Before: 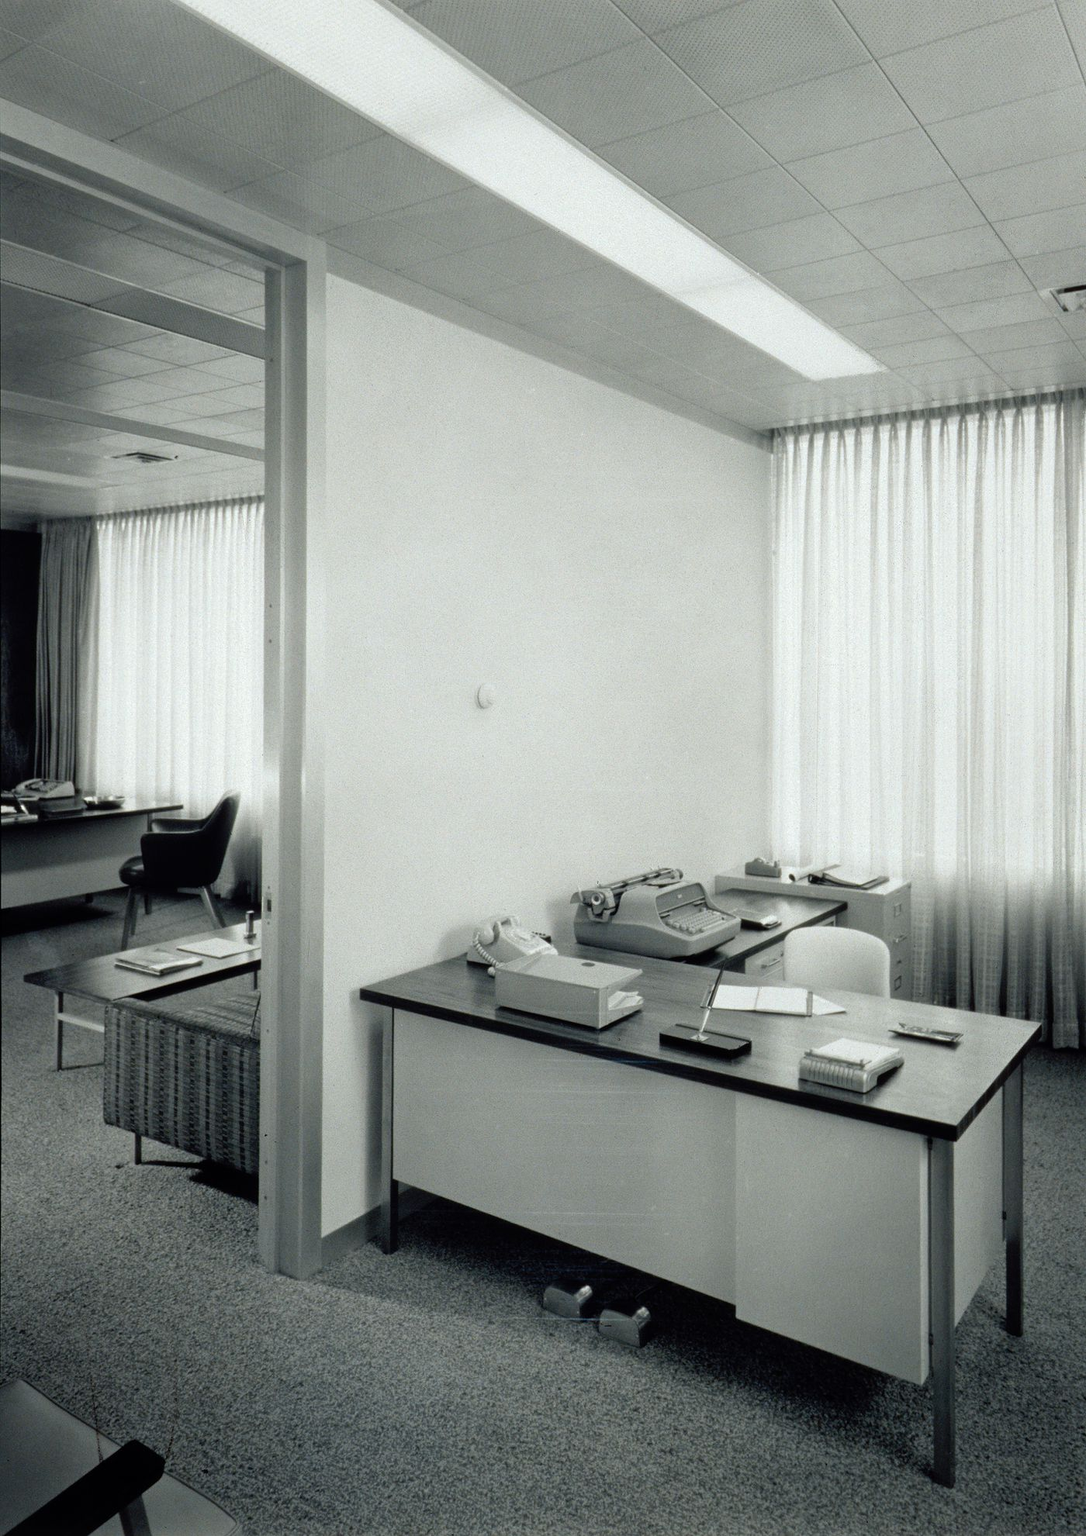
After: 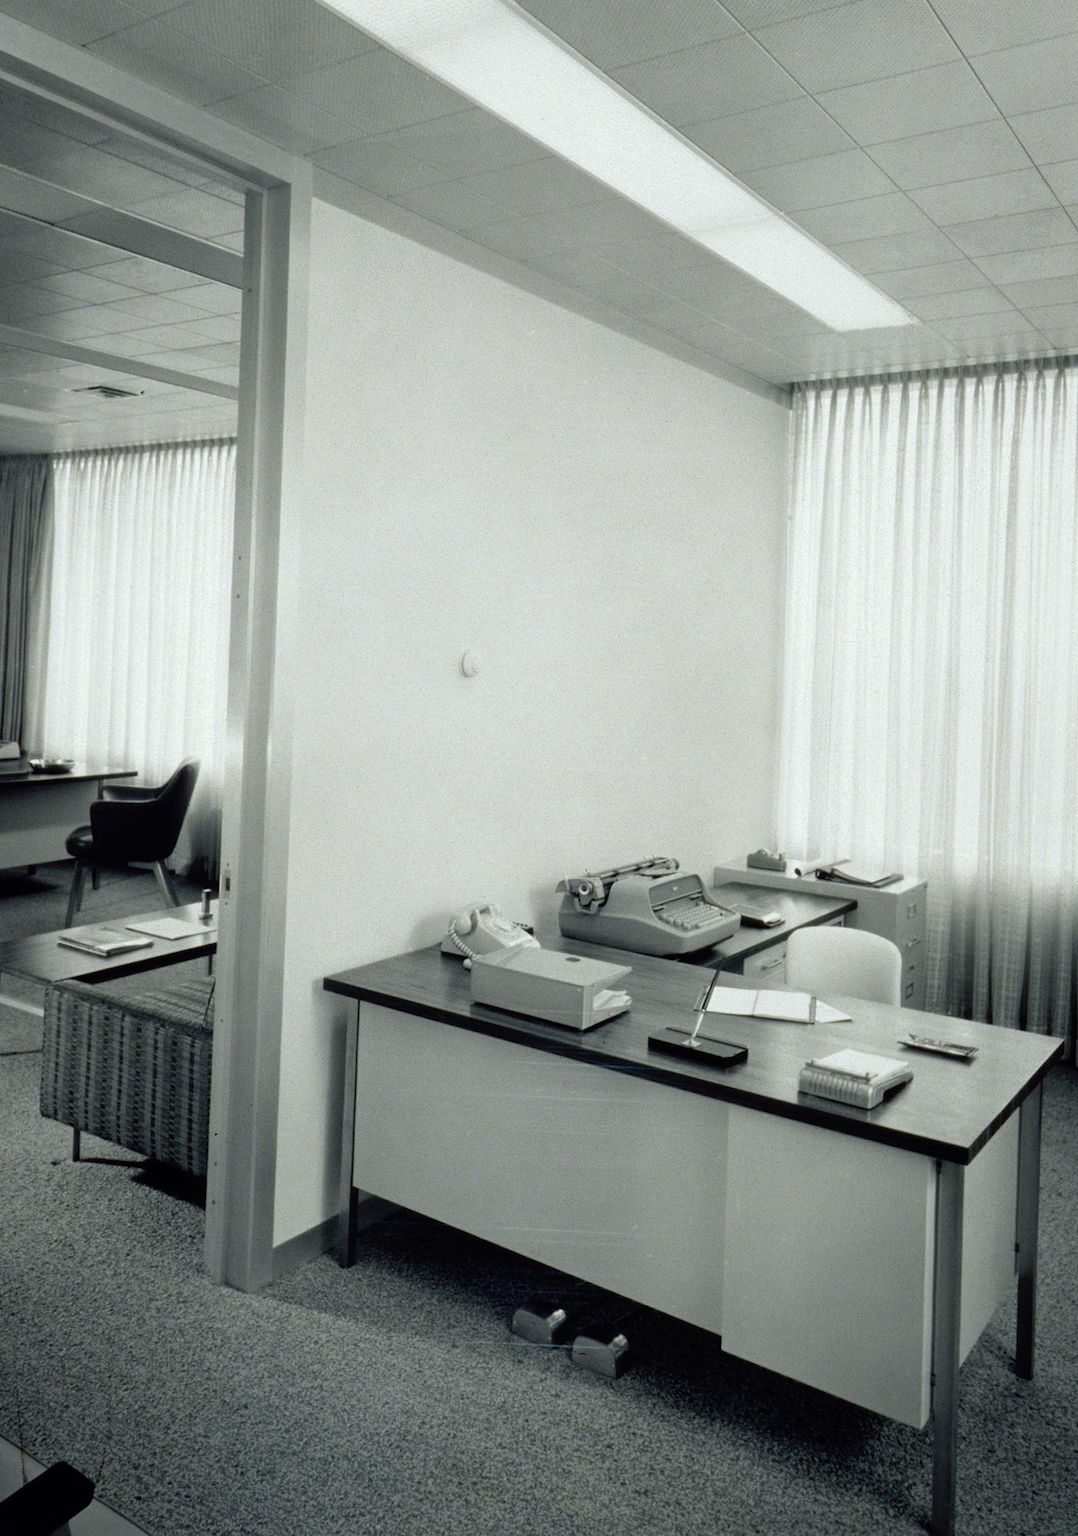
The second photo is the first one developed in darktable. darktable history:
crop and rotate: angle -1.85°, left 3.146%, top 3.593%, right 1.595%, bottom 0.458%
